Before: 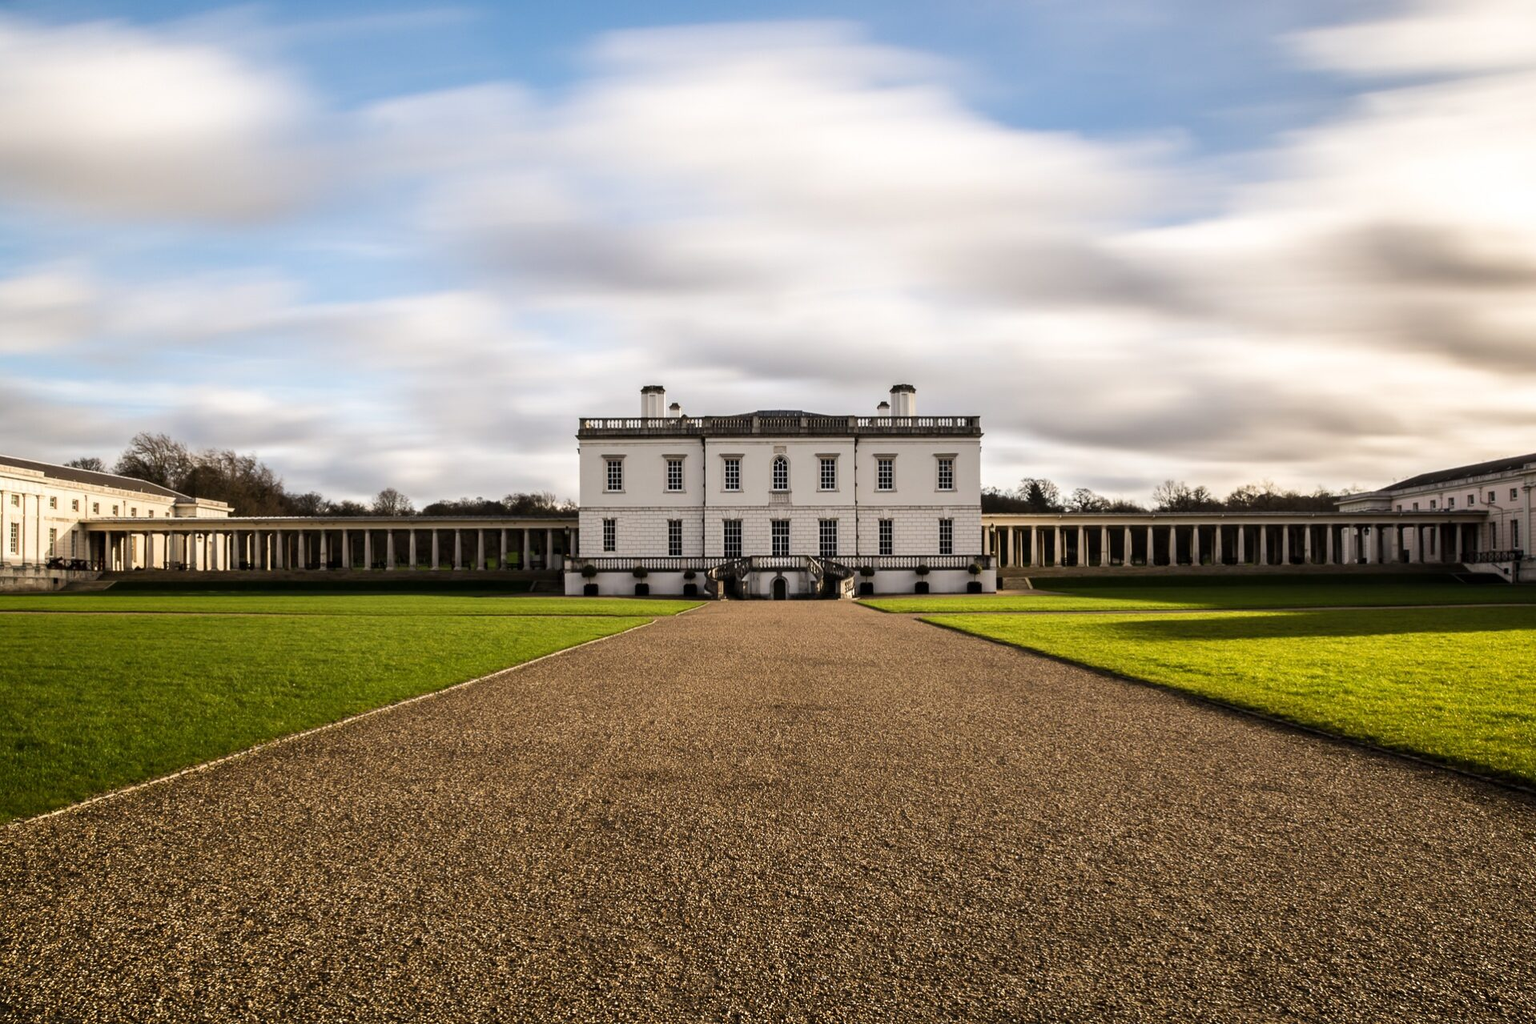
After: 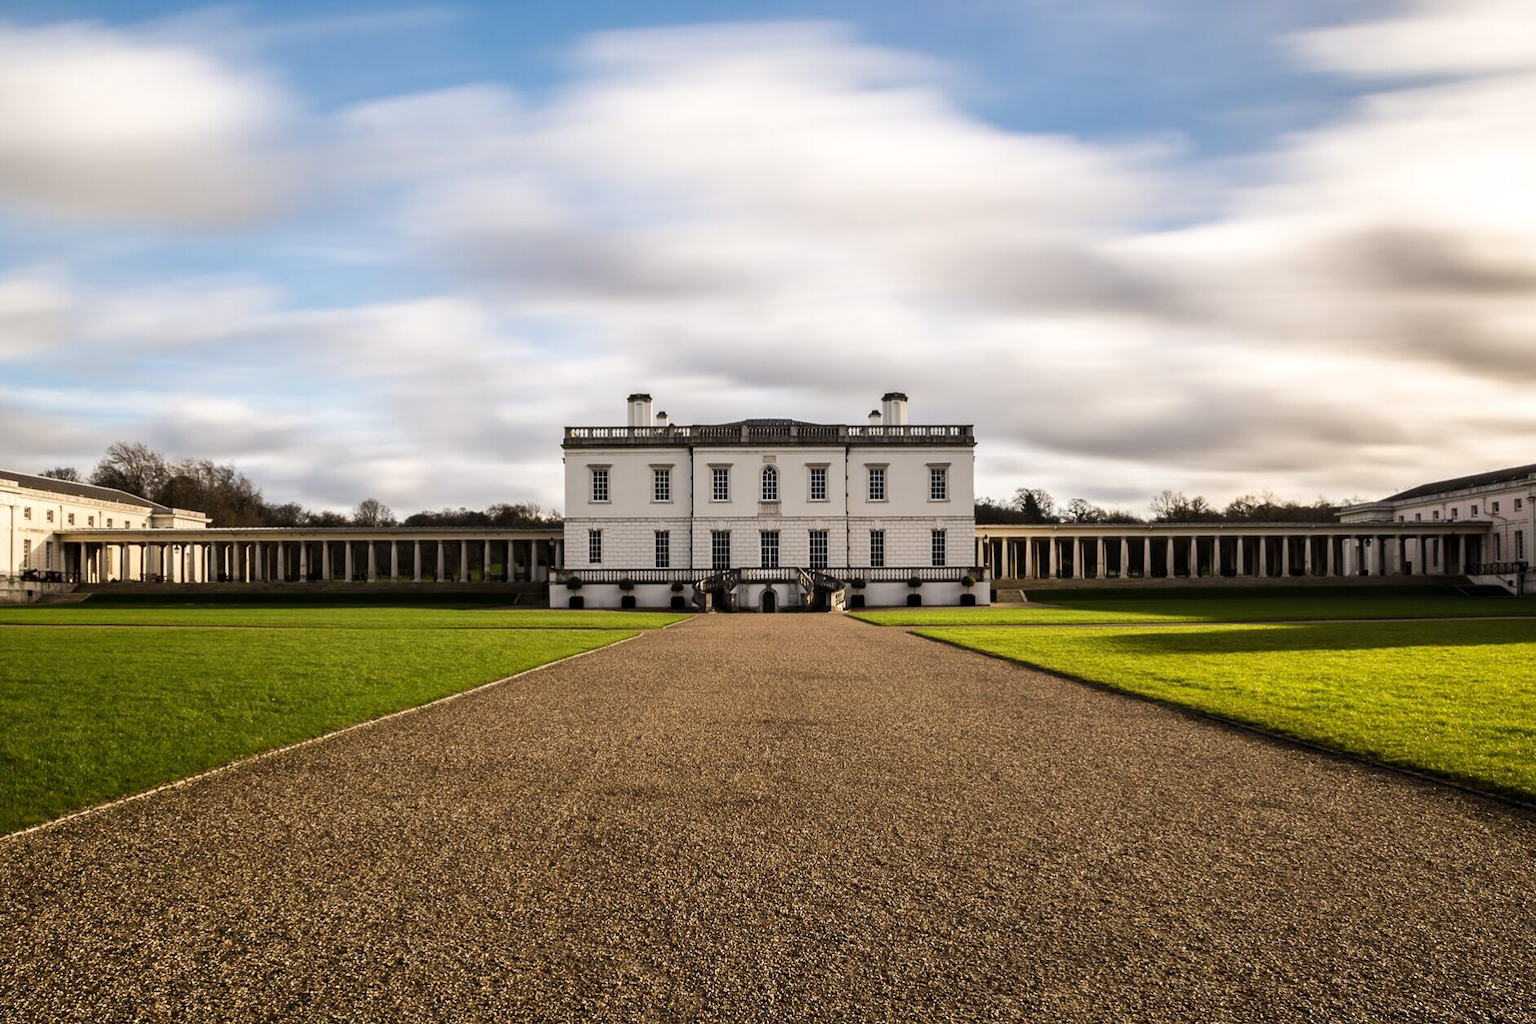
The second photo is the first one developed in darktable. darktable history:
color zones: curves: ch0 [(0, 0.5) (0.143, 0.5) (0.286, 0.5) (0.429, 0.5) (0.62, 0.489) (0.714, 0.445) (0.844, 0.496) (1, 0.5)]; ch1 [(0, 0.5) (0.143, 0.5) (0.286, 0.5) (0.429, 0.5) (0.571, 0.5) (0.714, 0.523) (0.857, 0.5) (1, 0.5)]
crop: left 1.743%, right 0.268%, bottom 2.011%
